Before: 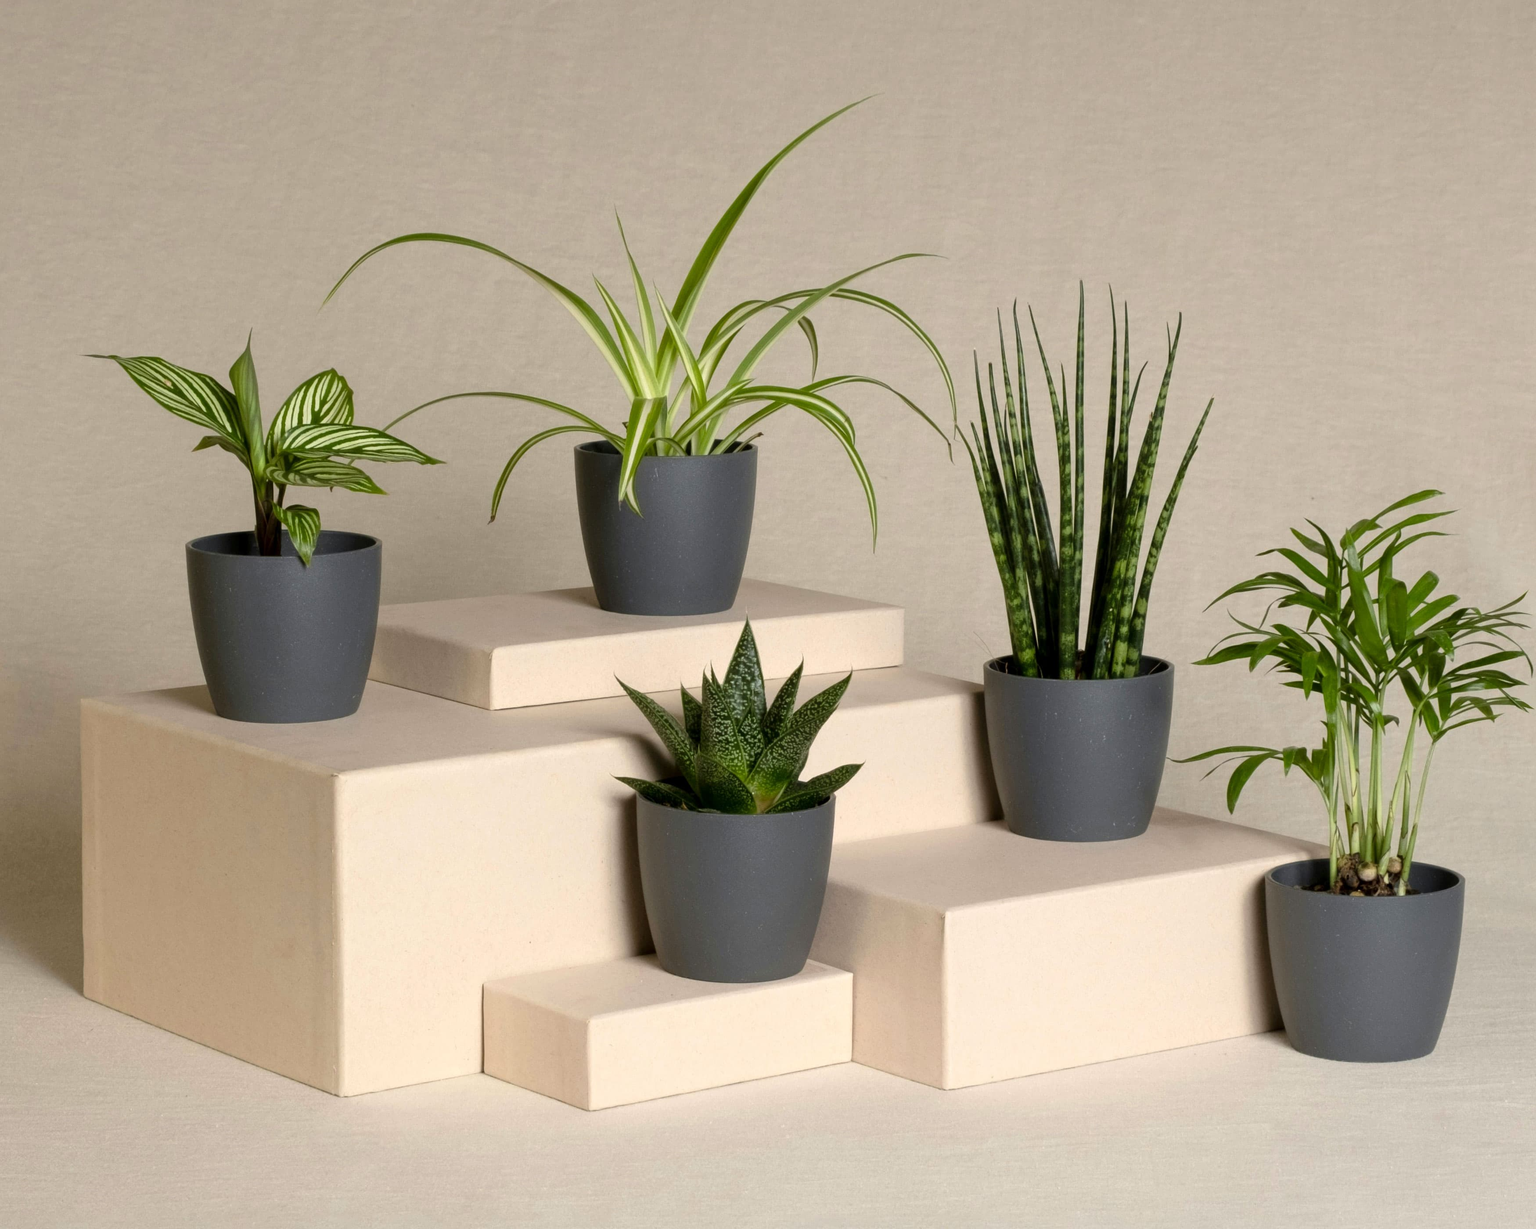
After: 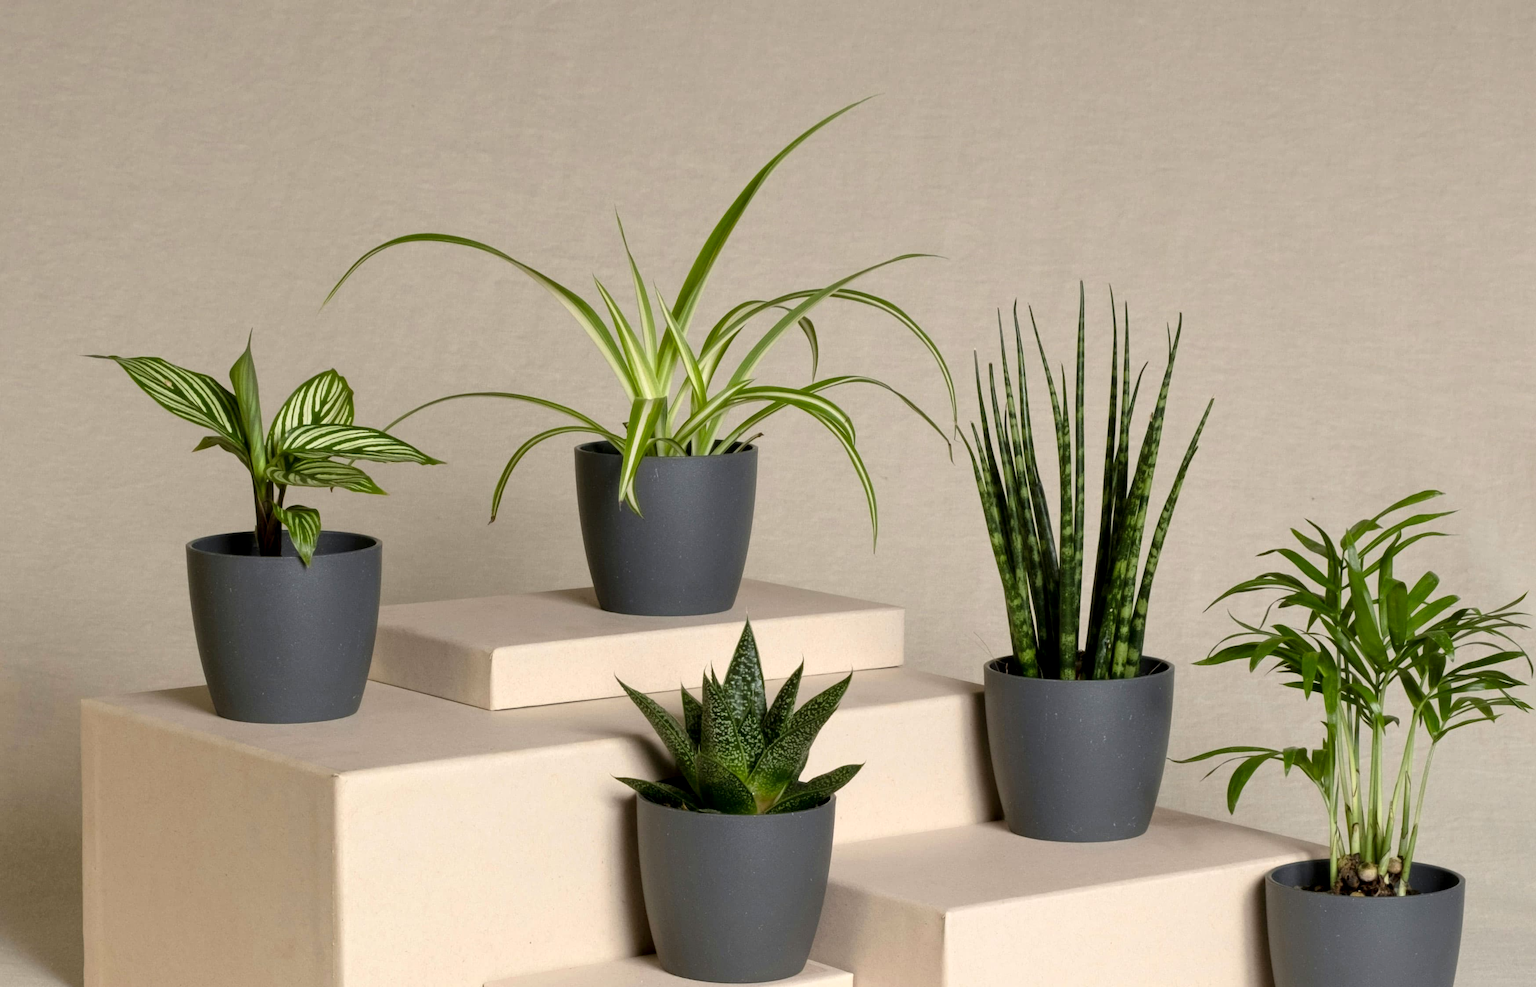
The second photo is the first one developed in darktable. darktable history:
crop: bottom 19.644%
contrast equalizer: octaves 7, y [[0.6 ×6], [0.55 ×6], [0 ×6], [0 ×6], [0 ×6]], mix 0.15
